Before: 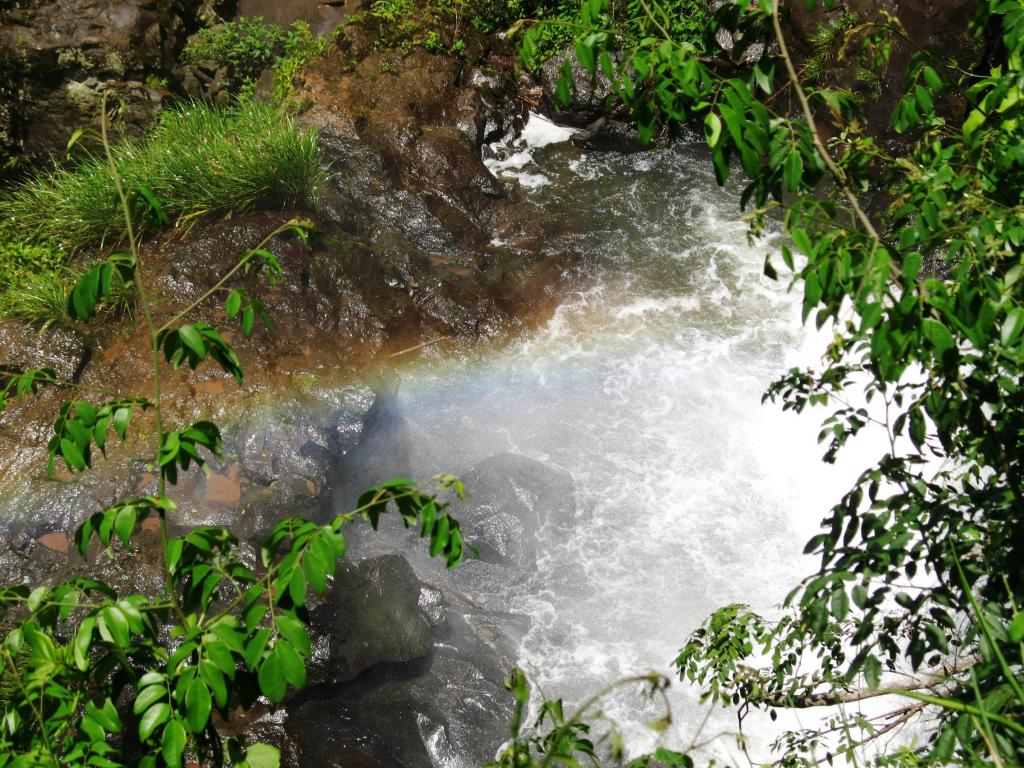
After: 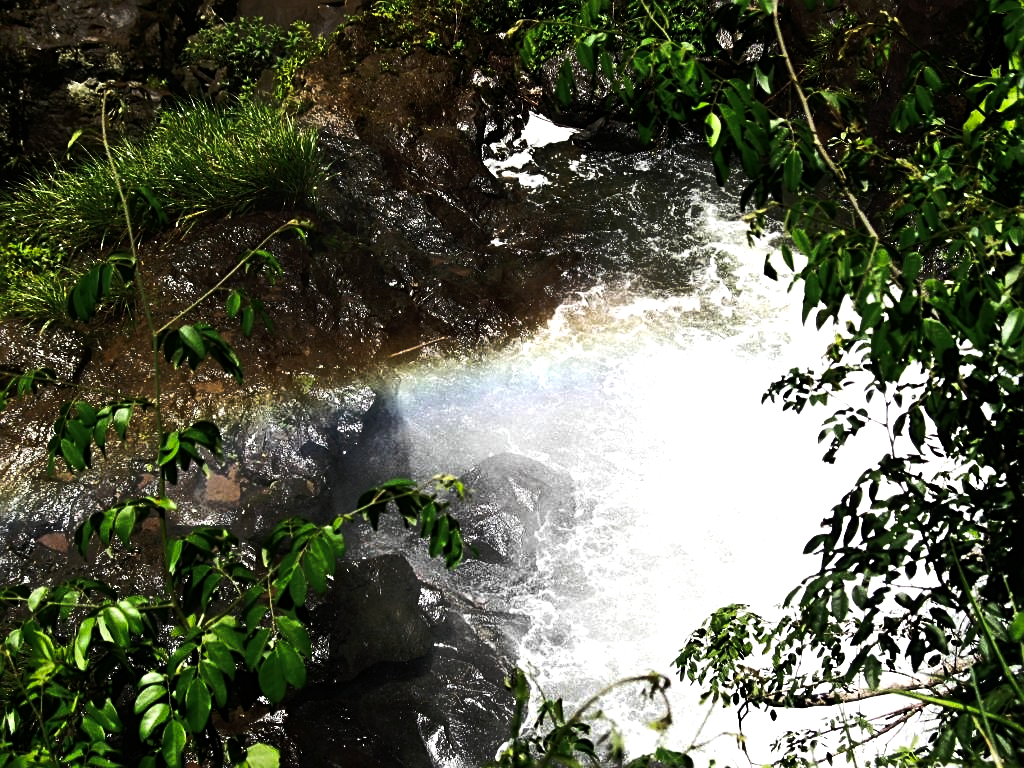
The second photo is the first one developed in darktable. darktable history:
tone equalizer: -8 EV -0.789 EV, -7 EV -0.713 EV, -6 EV -0.579 EV, -5 EV -0.389 EV, -3 EV 0.377 EV, -2 EV 0.6 EV, -1 EV 0.687 EV, +0 EV 0.728 EV, edges refinement/feathering 500, mask exposure compensation -1.57 EV, preserve details no
sharpen: radius 2.173, amount 0.38, threshold 0.173
color balance rgb: perceptual saturation grading › global saturation 10.417%, perceptual brilliance grading › highlights 1.491%, perceptual brilliance grading › mid-tones -49.545%, perceptual brilliance grading › shadows -49.776%
